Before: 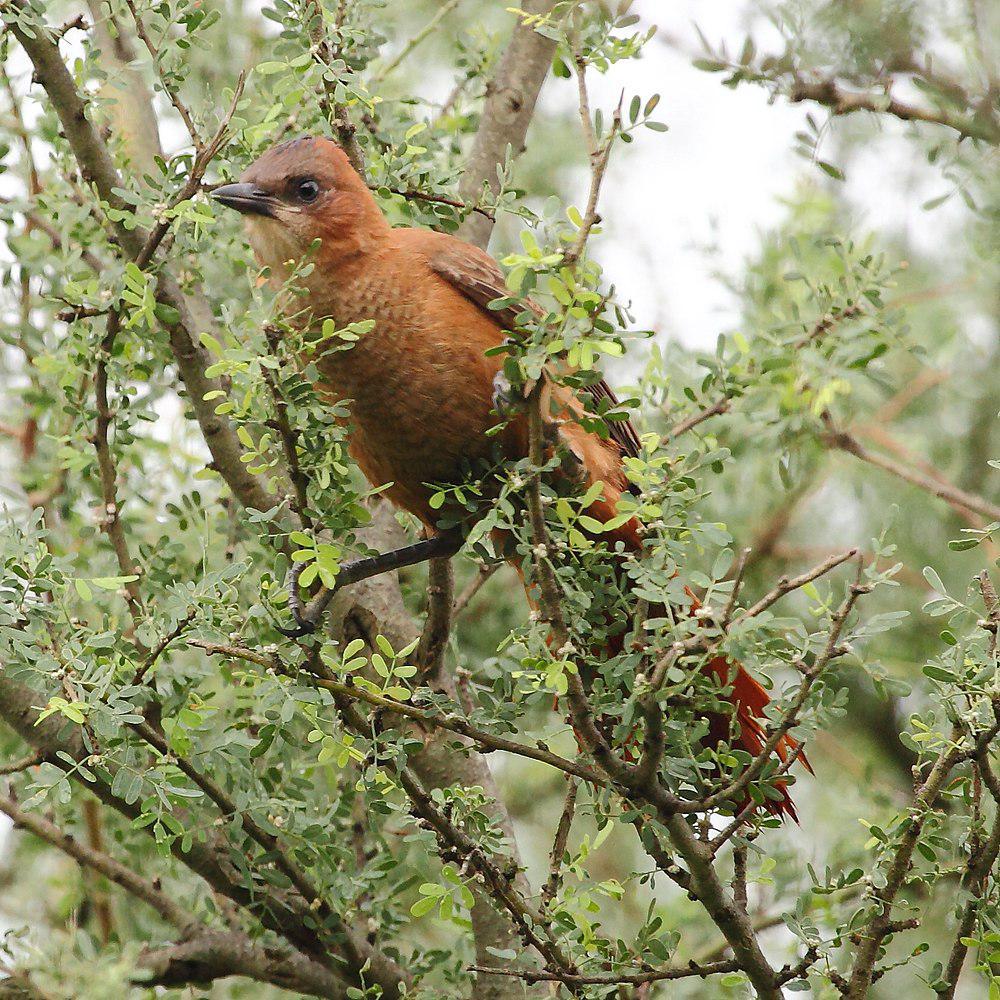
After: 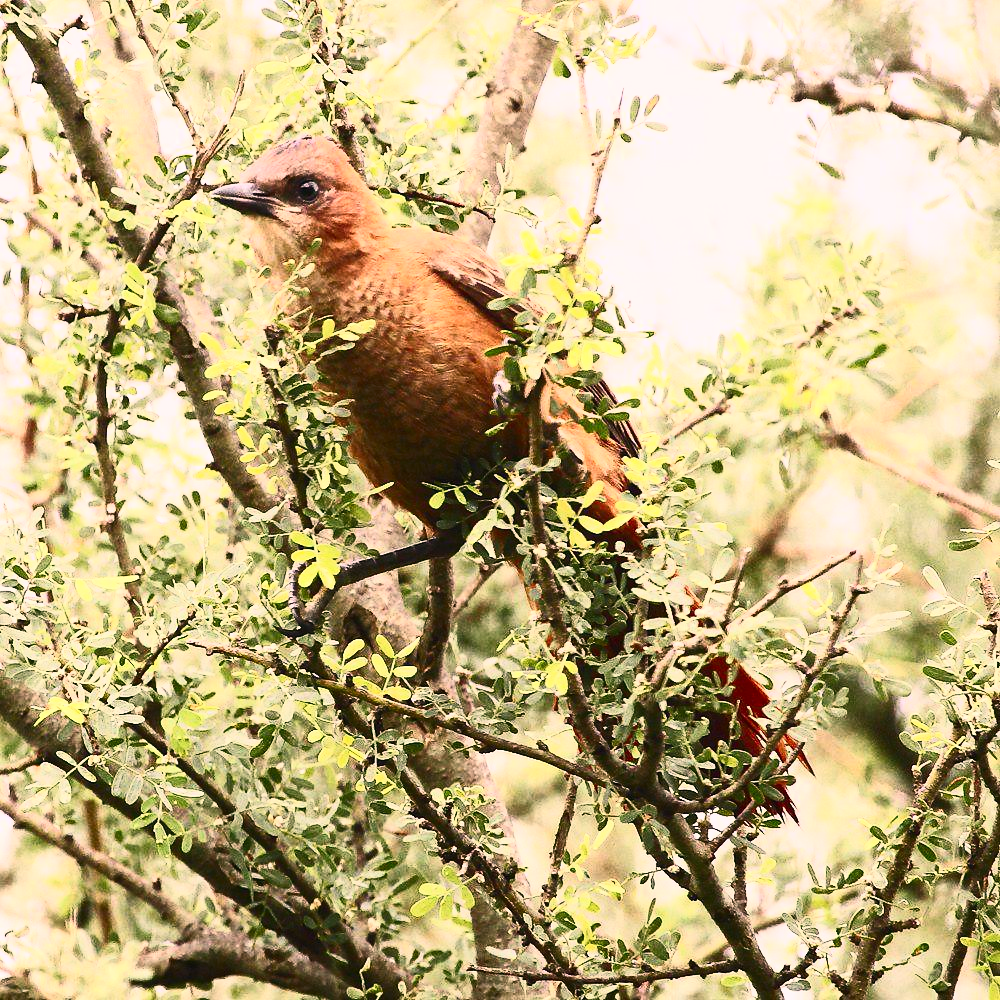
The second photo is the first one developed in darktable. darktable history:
color correction: highlights a* 12.23, highlights b* 5.41
contrast brightness saturation: contrast 0.62, brightness 0.34, saturation 0.14
